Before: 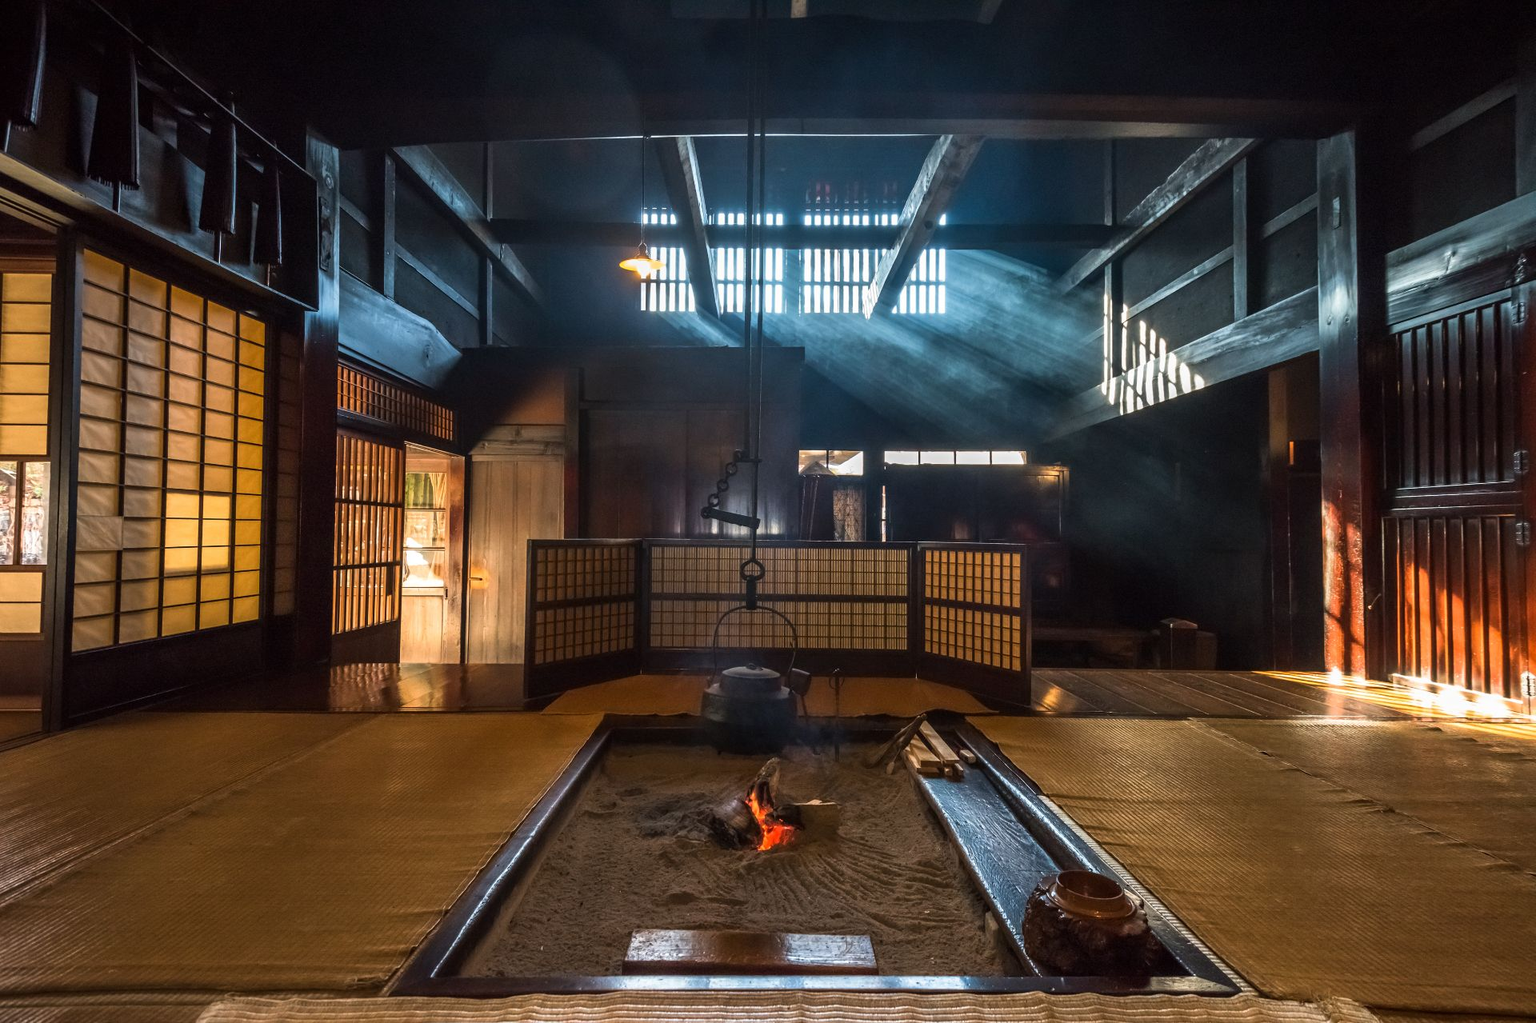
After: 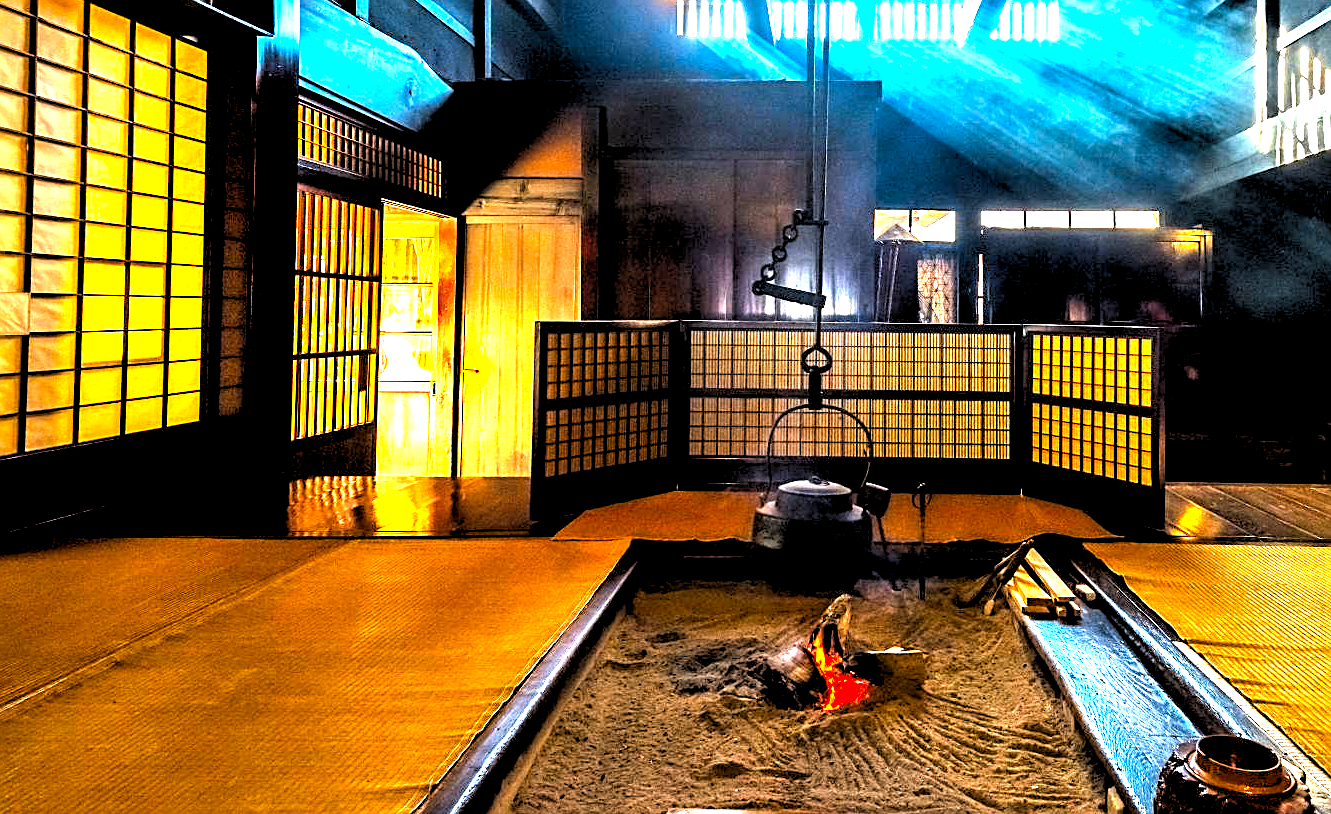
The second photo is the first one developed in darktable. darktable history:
sharpen: on, module defaults
exposure: black level correction 0, exposure 1.675 EV, compensate exposure bias true, compensate highlight preservation false
local contrast: highlights 100%, shadows 100%, detail 120%, midtone range 0.2
color contrast: green-magenta contrast 1.55, blue-yellow contrast 1.83
rgb levels: levels [[0.034, 0.472, 0.904], [0, 0.5, 1], [0, 0.5, 1]]
tone equalizer: -8 EV -0.75 EV, -7 EV -0.7 EV, -6 EV -0.6 EV, -5 EV -0.4 EV, -3 EV 0.4 EV, -2 EV 0.6 EV, -1 EV 0.7 EV, +0 EV 0.75 EV, edges refinement/feathering 500, mask exposure compensation -1.57 EV, preserve details no
crop: left 6.488%, top 27.668%, right 24.183%, bottom 8.656%
